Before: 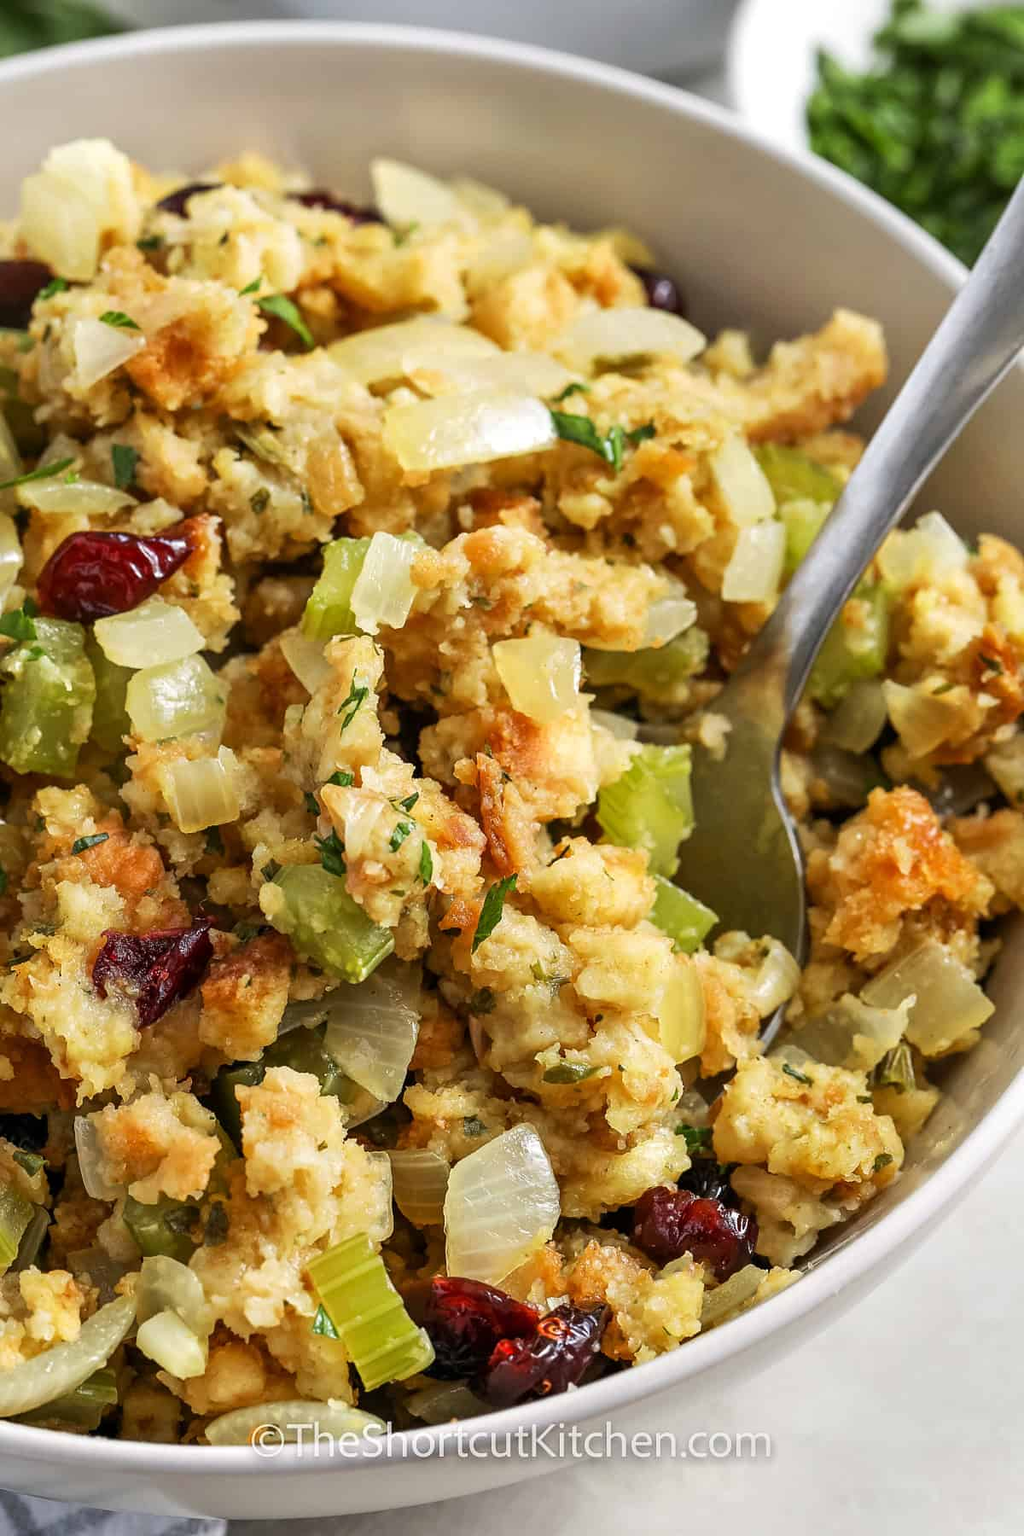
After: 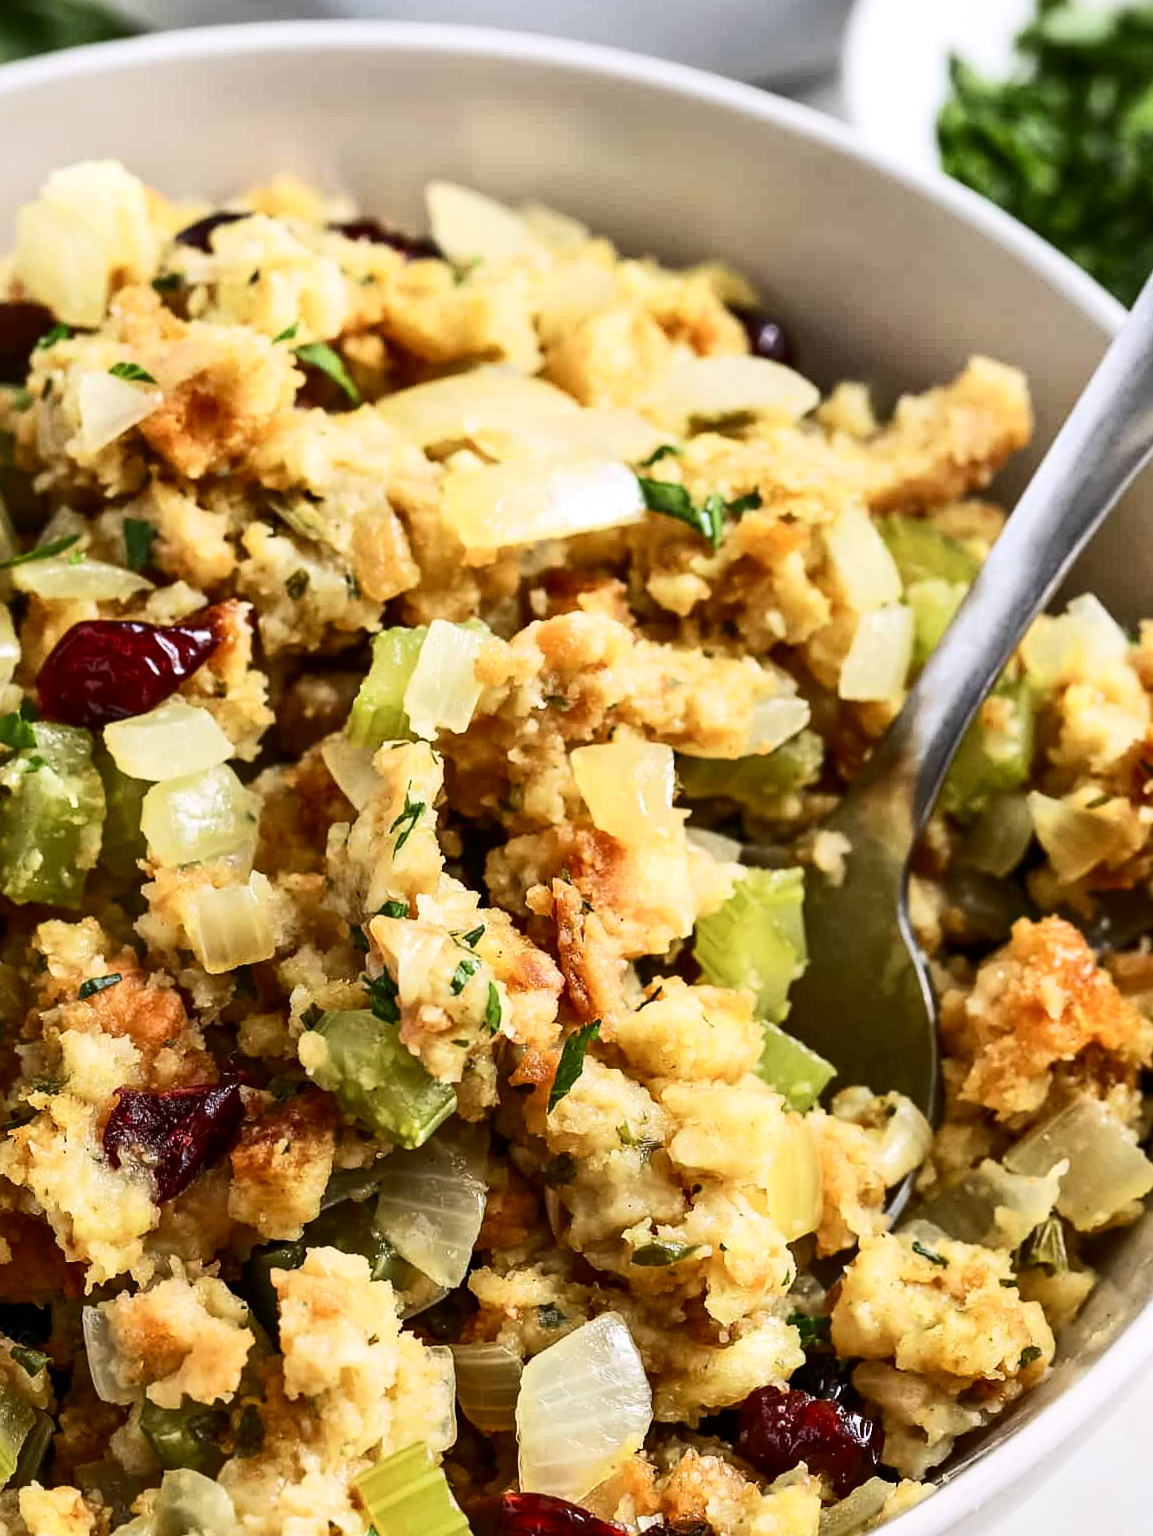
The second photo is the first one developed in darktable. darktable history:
contrast brightness saturation: contrast 0.28
crop and rotate: angle 0.2°, left 0.275%, right 3.127%, bottom 14.18%
white balance: red 1.004, blue 1.024
